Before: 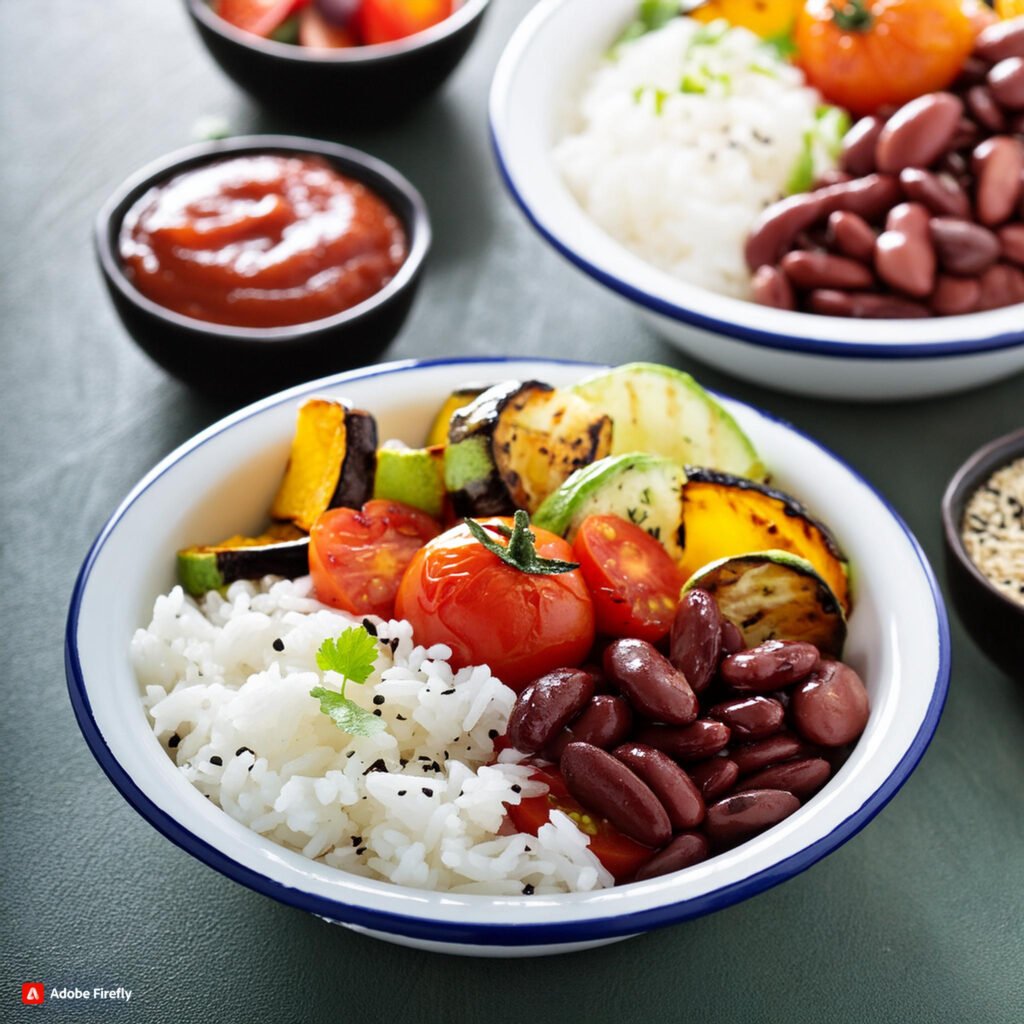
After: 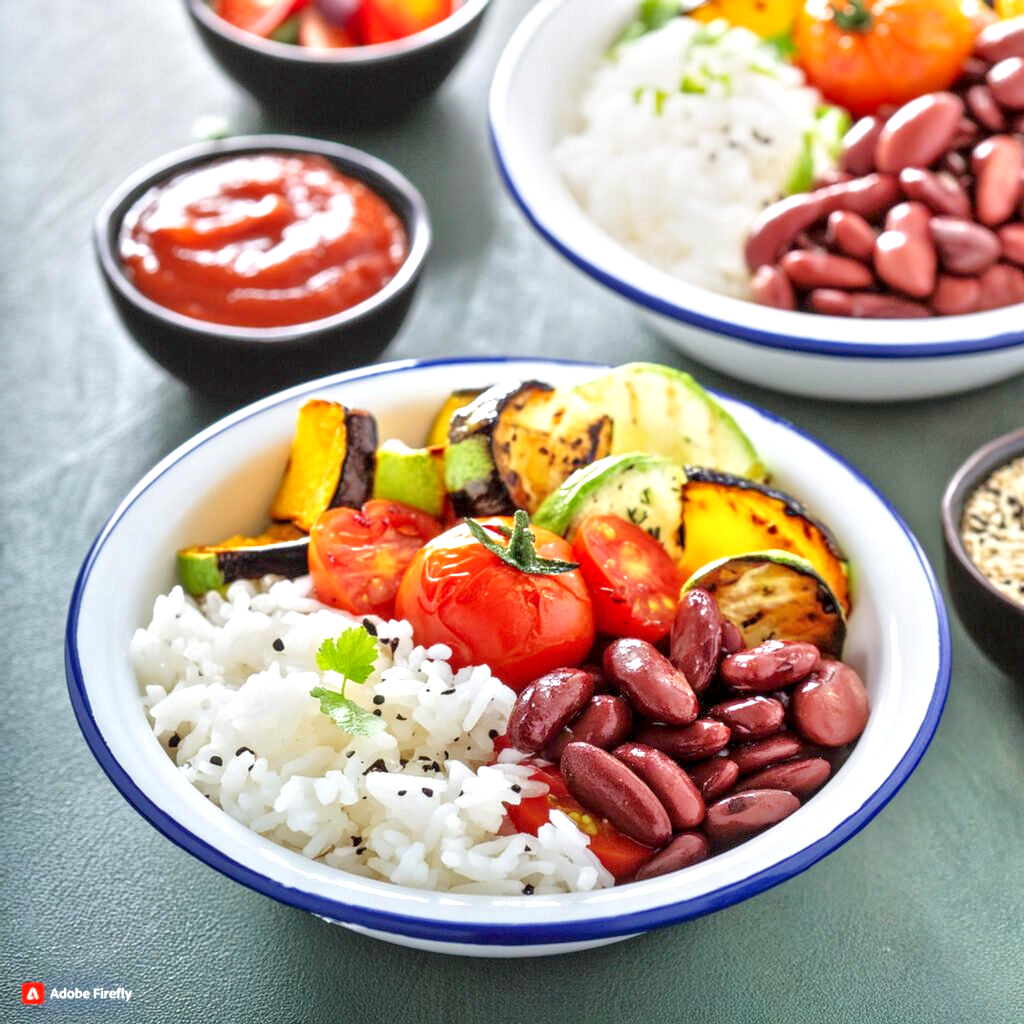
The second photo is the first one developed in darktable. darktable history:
local contrast: on, module defaults
tone equalizer: -8 EV 2 EV, -7 EV 1.97 EV, -6 EV 1.96 EV, -5 EV 1.97 EV, -4 EV 1.98 EV, -3 EV 1.5 EV, -2 EV 0.985 EV, -1 EV 0.492 EV, mask exposure compensation -0.494 EV
